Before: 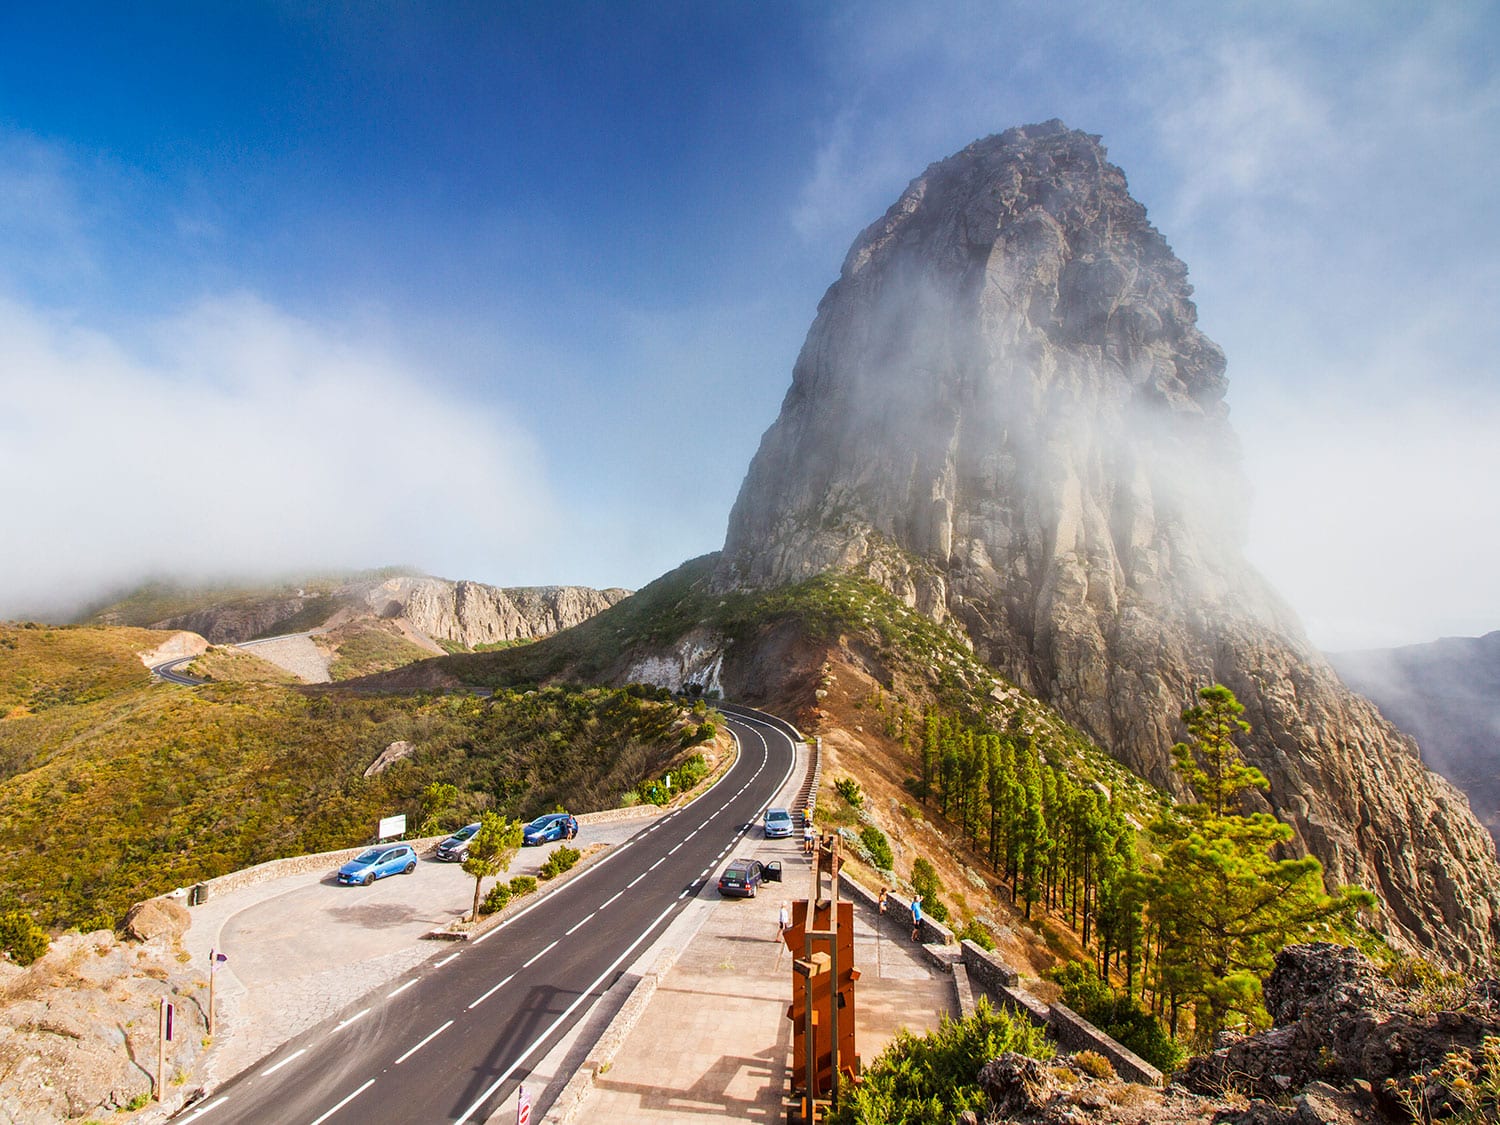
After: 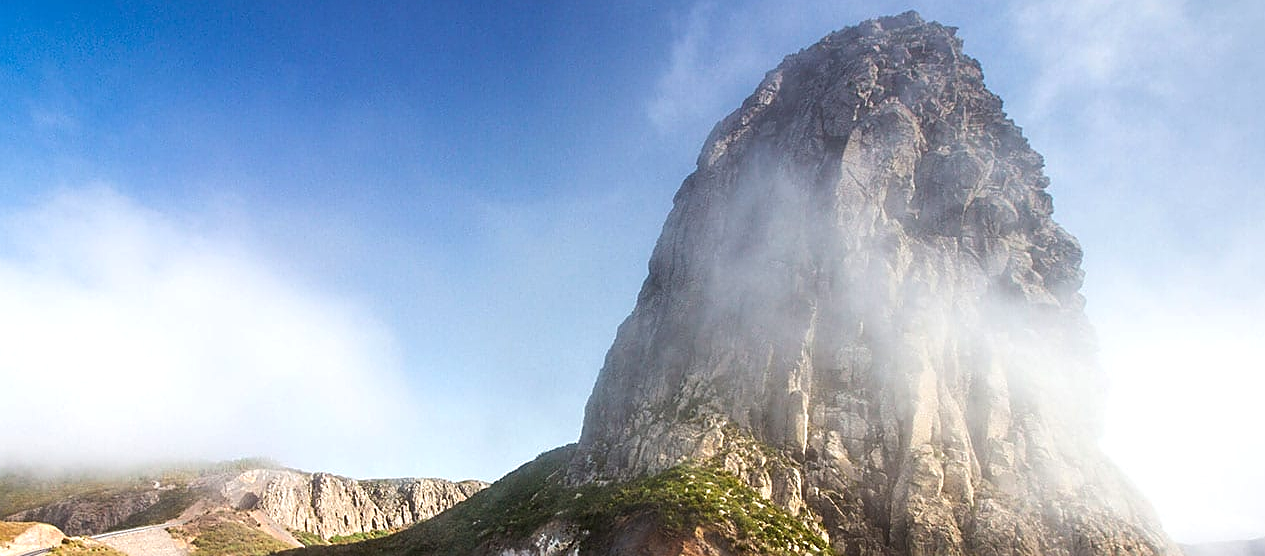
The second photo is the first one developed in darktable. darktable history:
crop and rotate: left 9.648%, top 9.685%, right 5.959%, bottom 40.835%
tone equalizer: -8 EV -0.381 EV, -7 EV -0.374 EV, -6 EV -0.315 EV, -5 EV -0.192 EV, -3 EV 0.22 EV, -2 EV 0.329 EV, -1 EV 0.402 EV, +0 EV 0.402 EV, edges refinement/feathering 500, mask exposure compensation -1.57 EV, preserve details no
sharpen: on, module defaults
